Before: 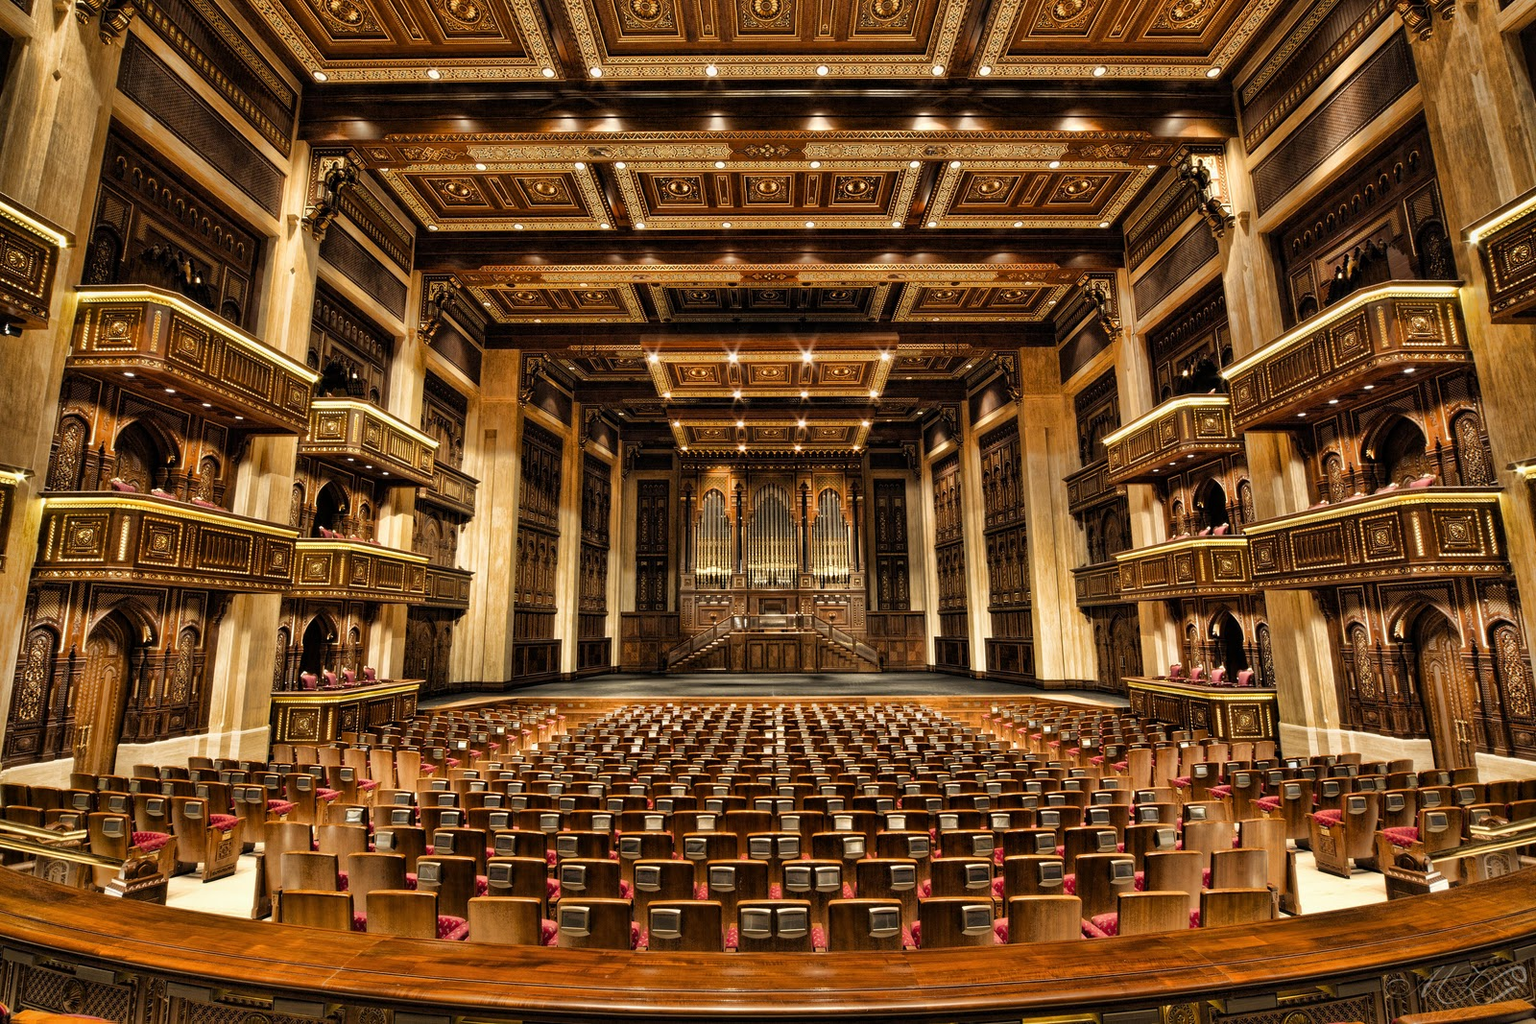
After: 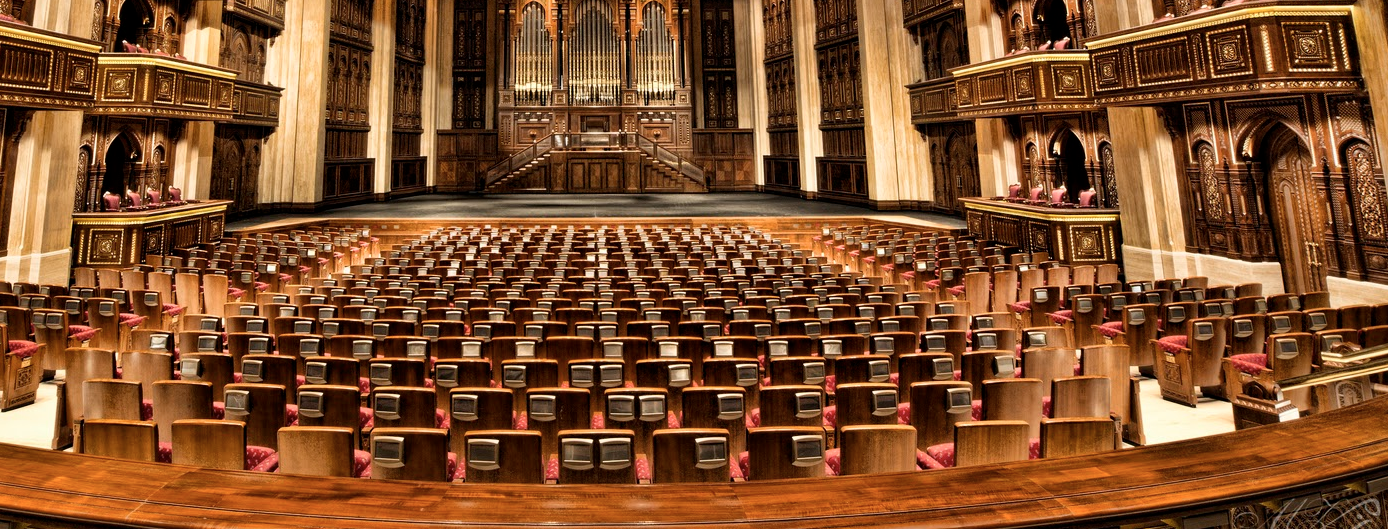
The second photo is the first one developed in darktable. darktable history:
color zones: curves: ch0 [(0, 0.497) (0.143, 0.5) (0.286, 0.5) (0.429, 0.483) (0.571, 0.116) (0.714, -0.006) (0.857, 0.28) (1, 0.497)]
crop and rotate: left 13.245%, top 47.634%, bottom 2.716%
contrast brightness saturation: contrast 0.105, saturation -0.163
